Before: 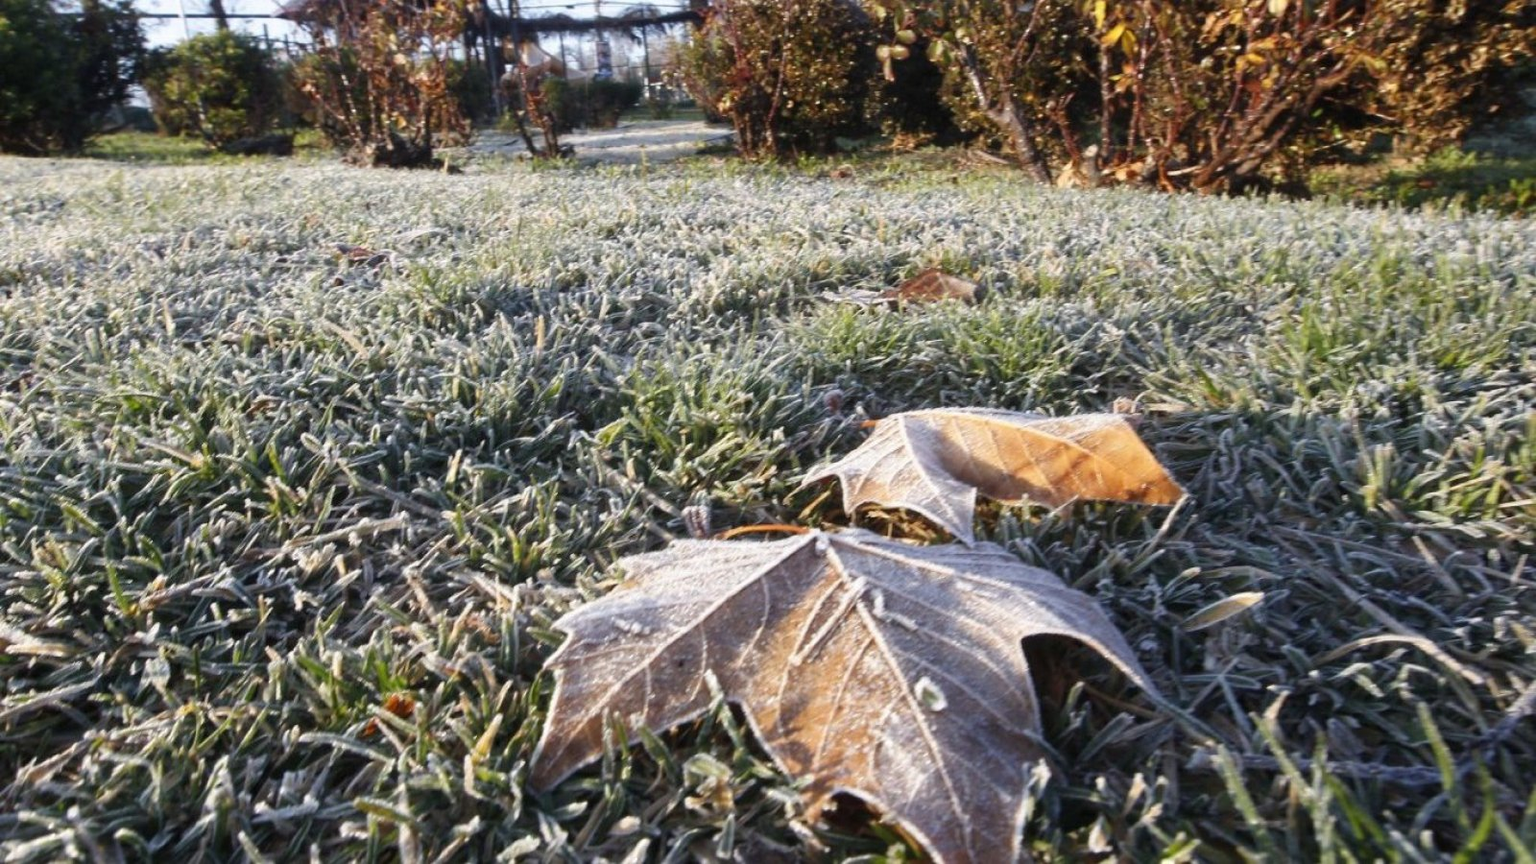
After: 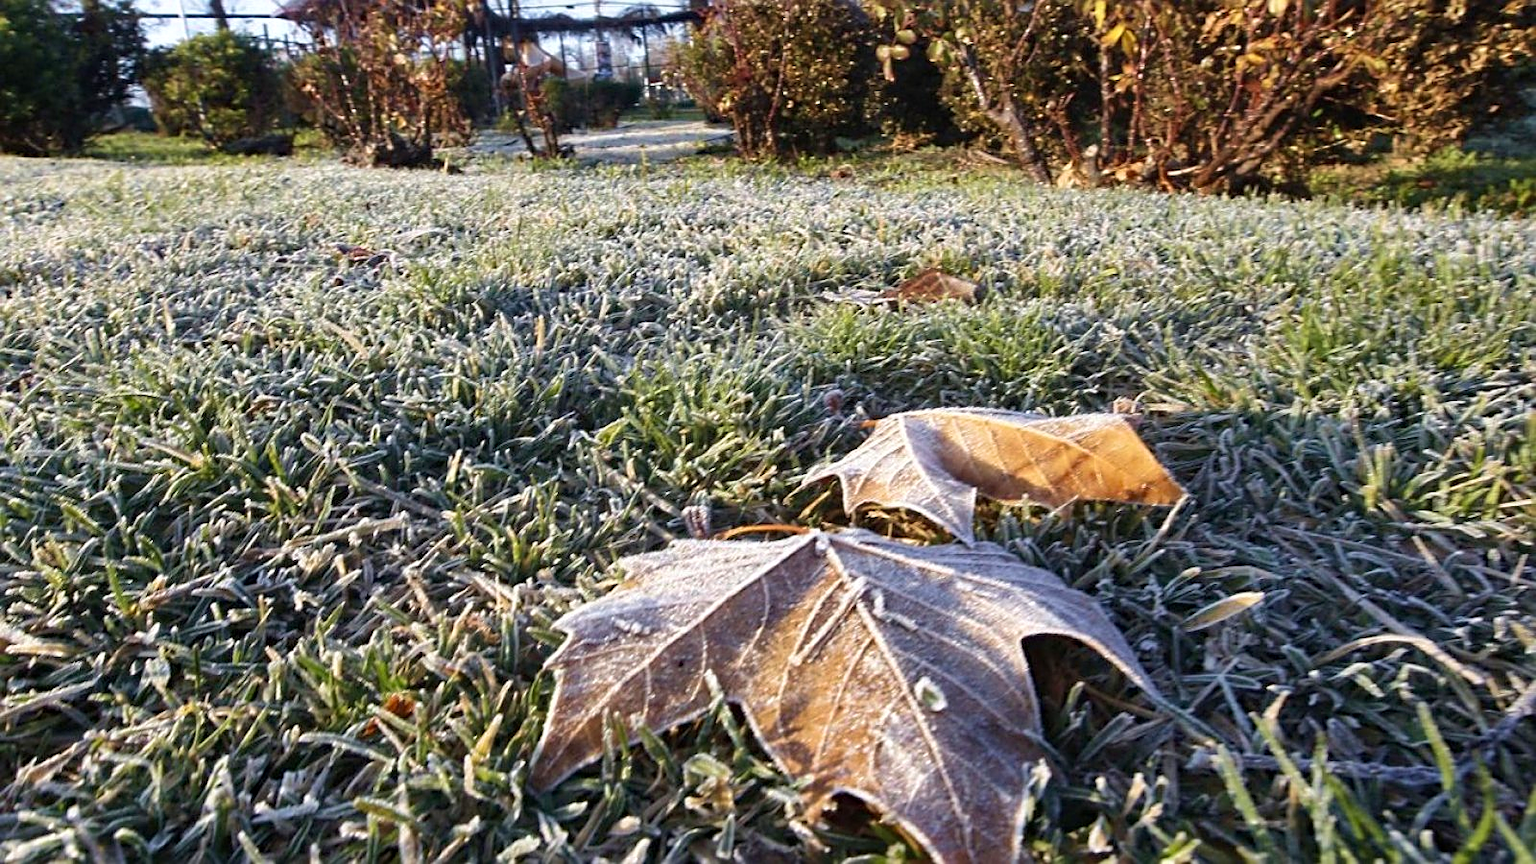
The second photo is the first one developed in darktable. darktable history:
velvia: on, module defaults
tone equalizer: on, module defaults
shadows and highlights: white point adjustment 0.034, soften with gaussian
haze removal: compatibility mode true, adaptive false
sharpen: on, module defaults
